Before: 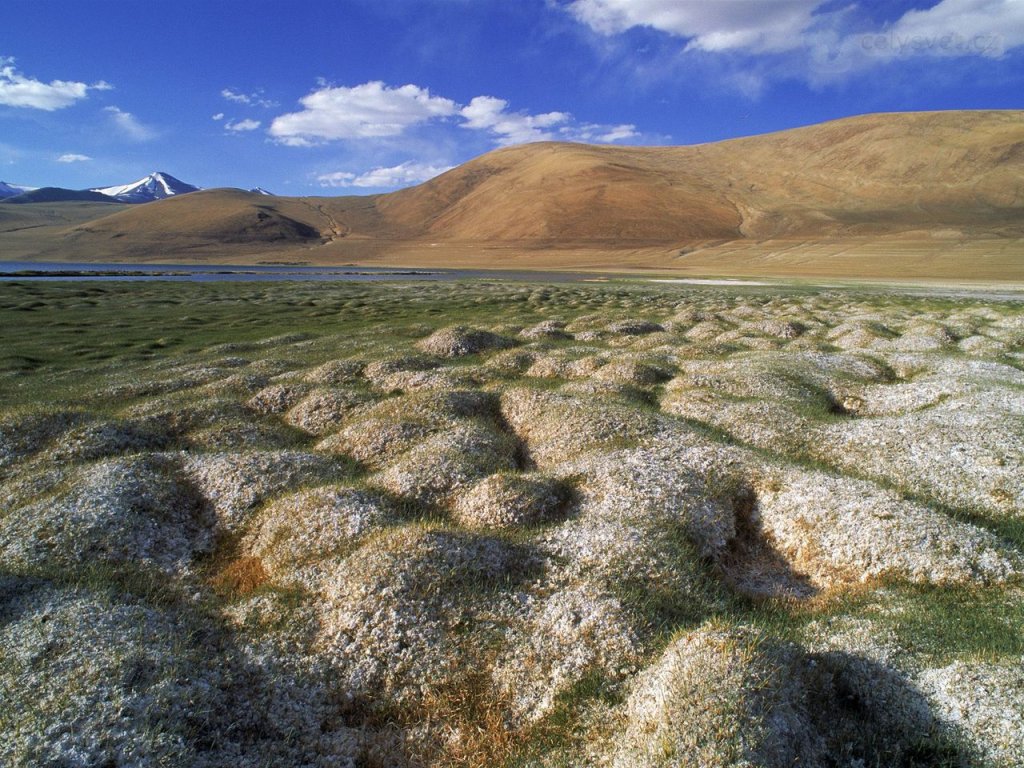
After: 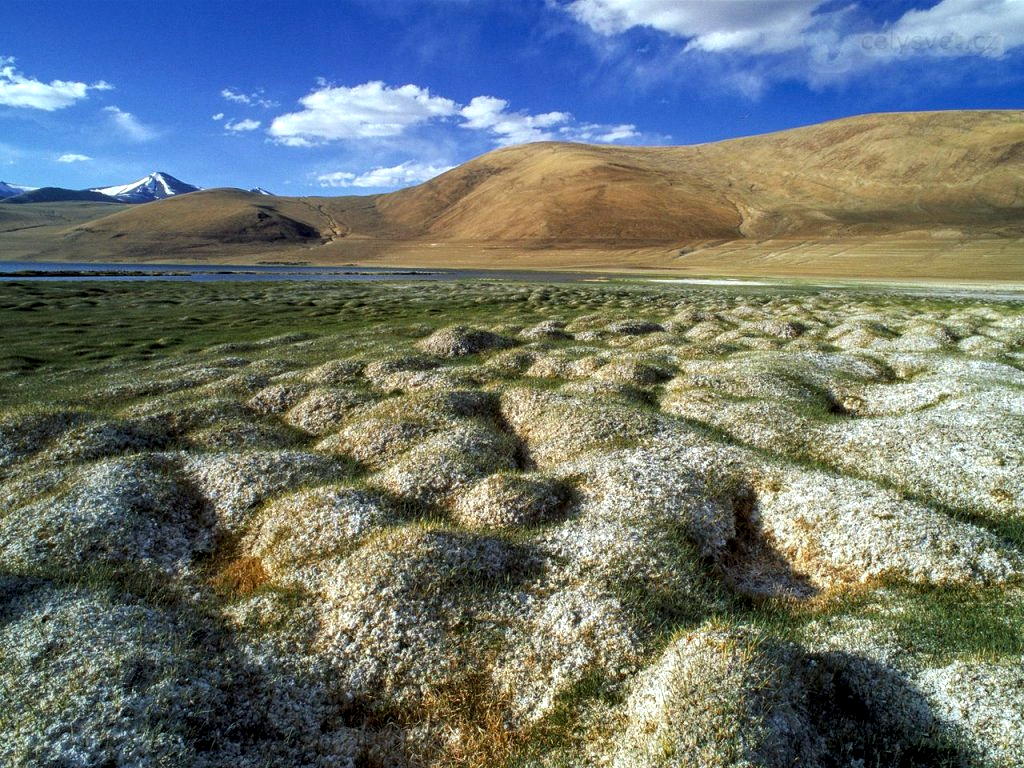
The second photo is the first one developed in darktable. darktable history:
tone equalizer: on, module defaults
color correction: highlights a* -6.69, highlights b* 0.49
color balance: output saturation 110%
local contrast: detail 150%
